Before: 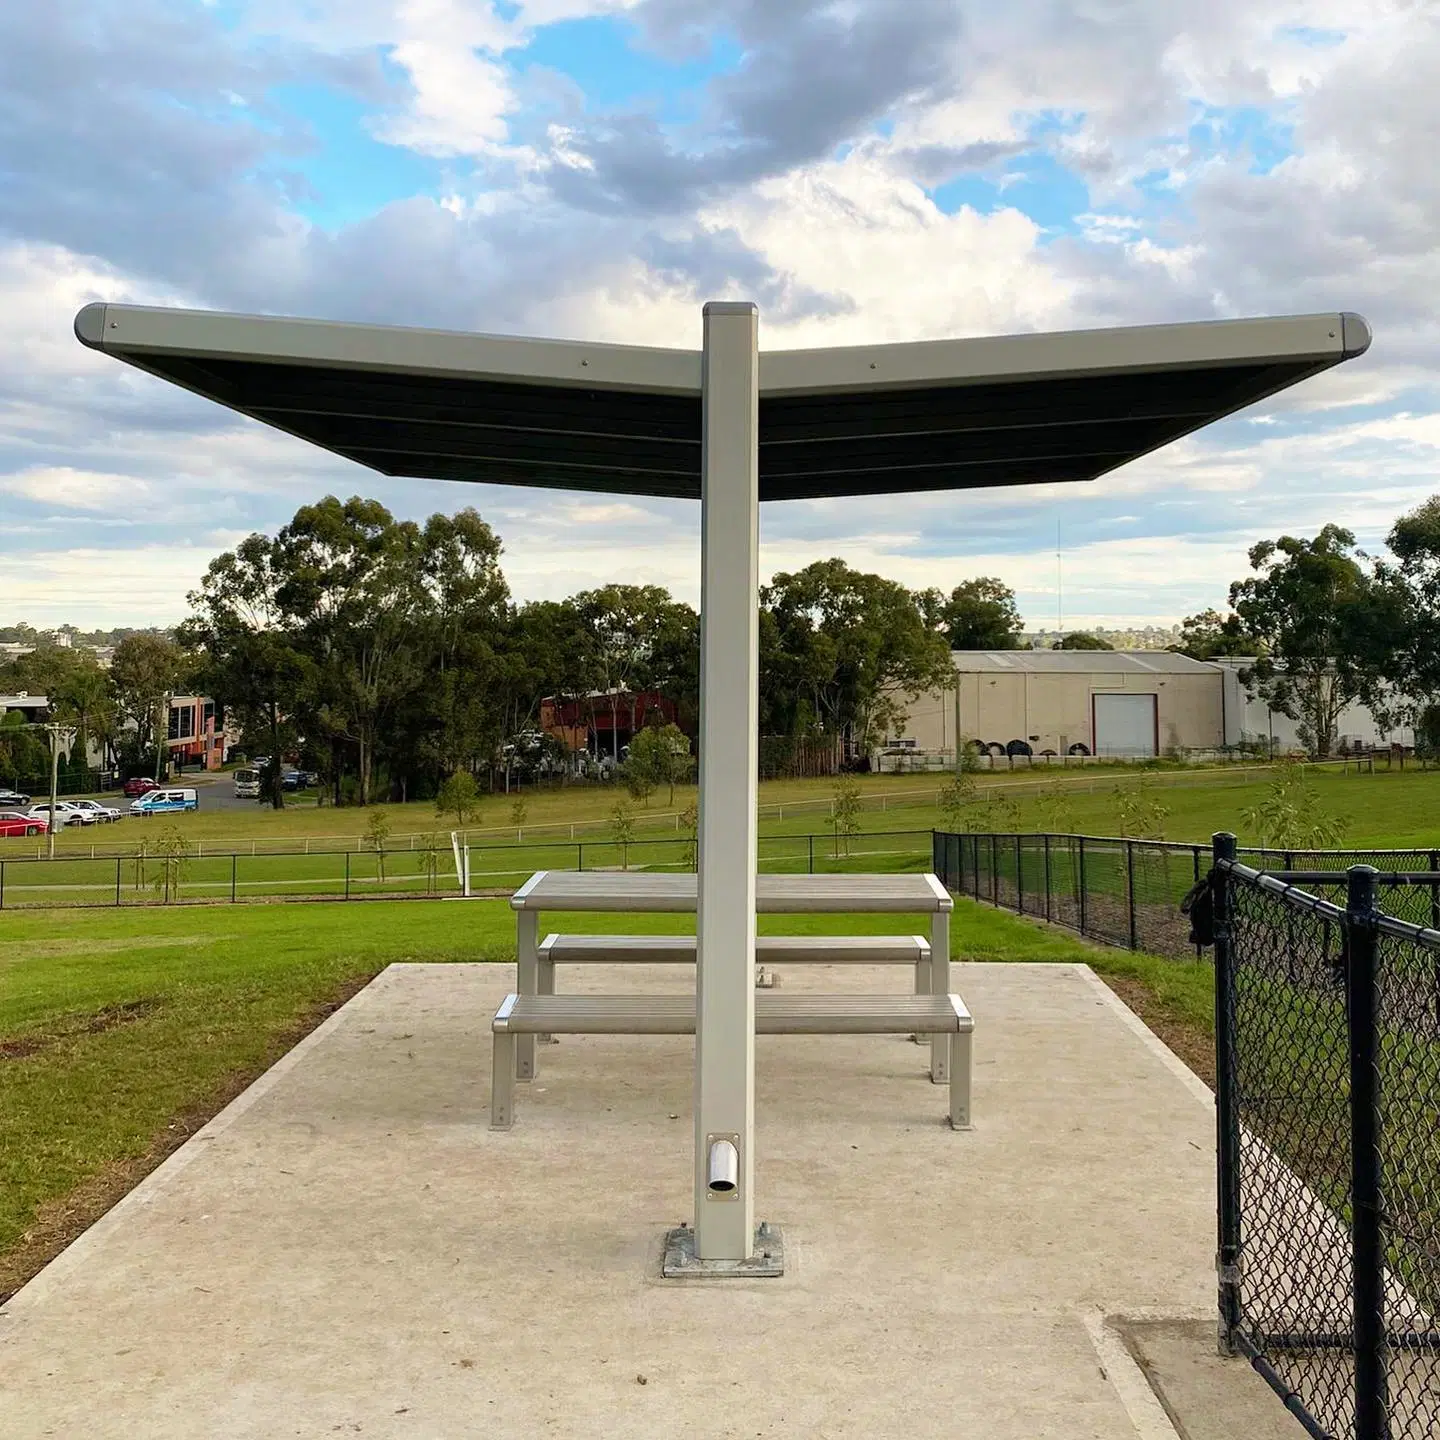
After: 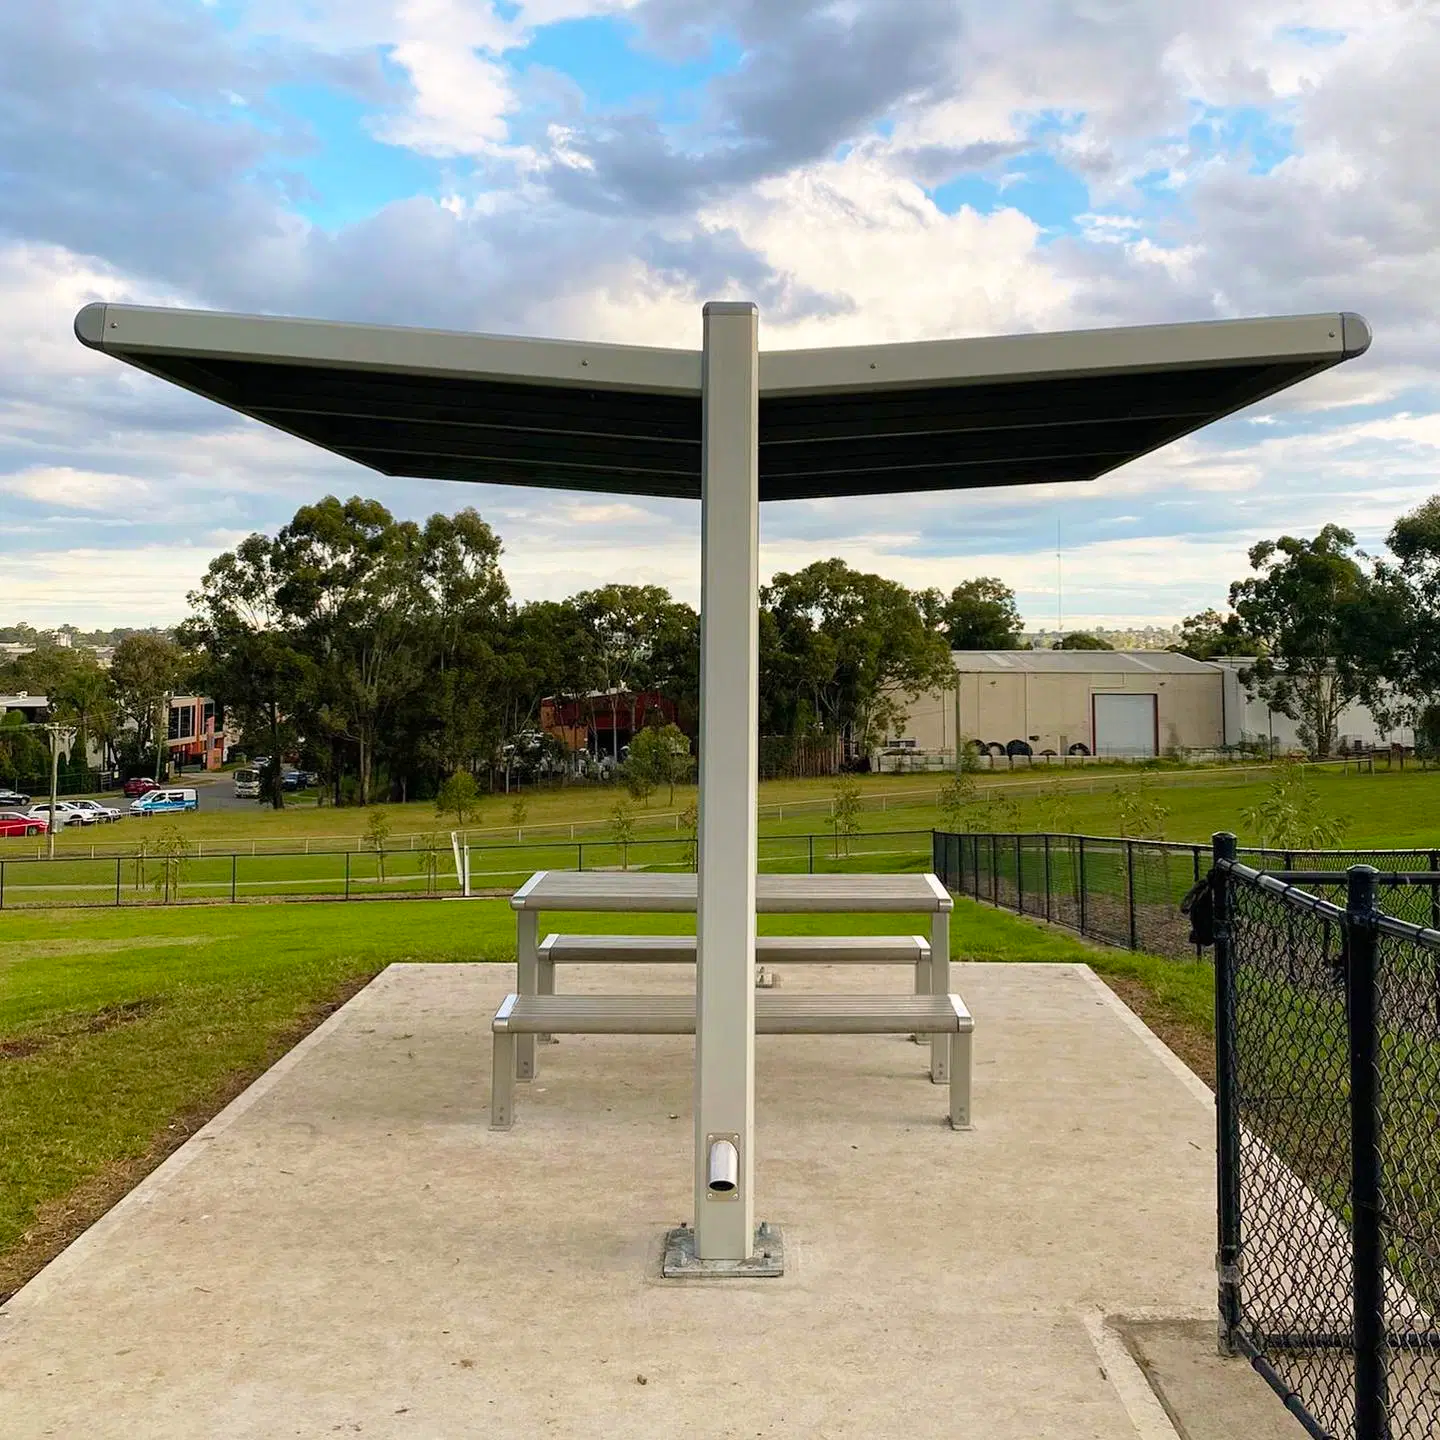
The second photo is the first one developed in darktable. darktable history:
color balance rgb: shadows lift › chroma 0.832%, shadows lift › hue 111.14°, highlights gain › chroma 0.216%, highlights gain › hue 332.24°, perceptual saturation grading › global saturation 10.049%
